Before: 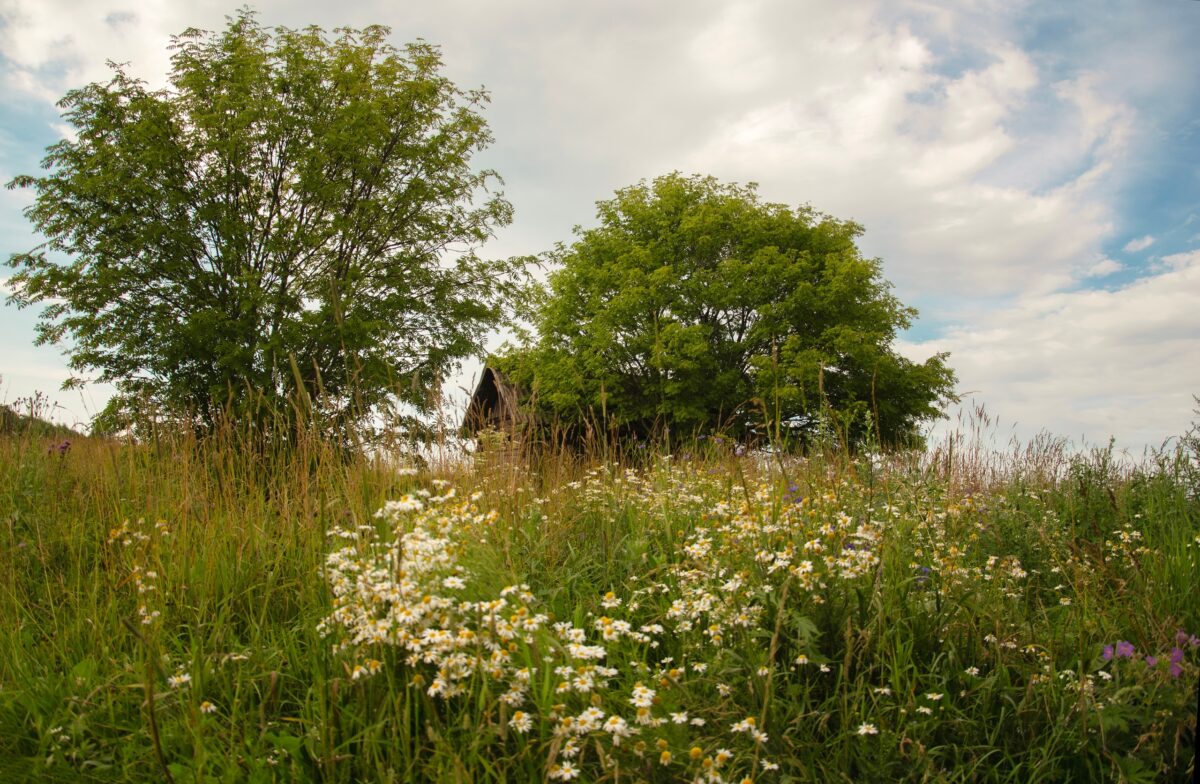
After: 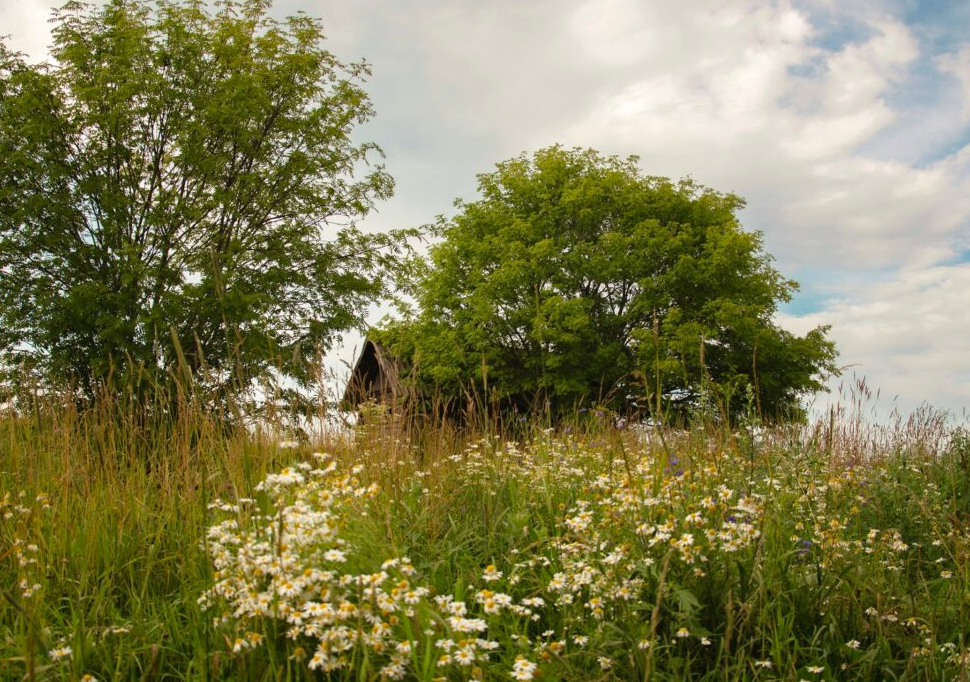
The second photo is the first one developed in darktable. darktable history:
crop: left 9.929%, top 3.475%, right 9.188%, bottom 9.529%
haze removal: compatibility mode true, adaptive false
